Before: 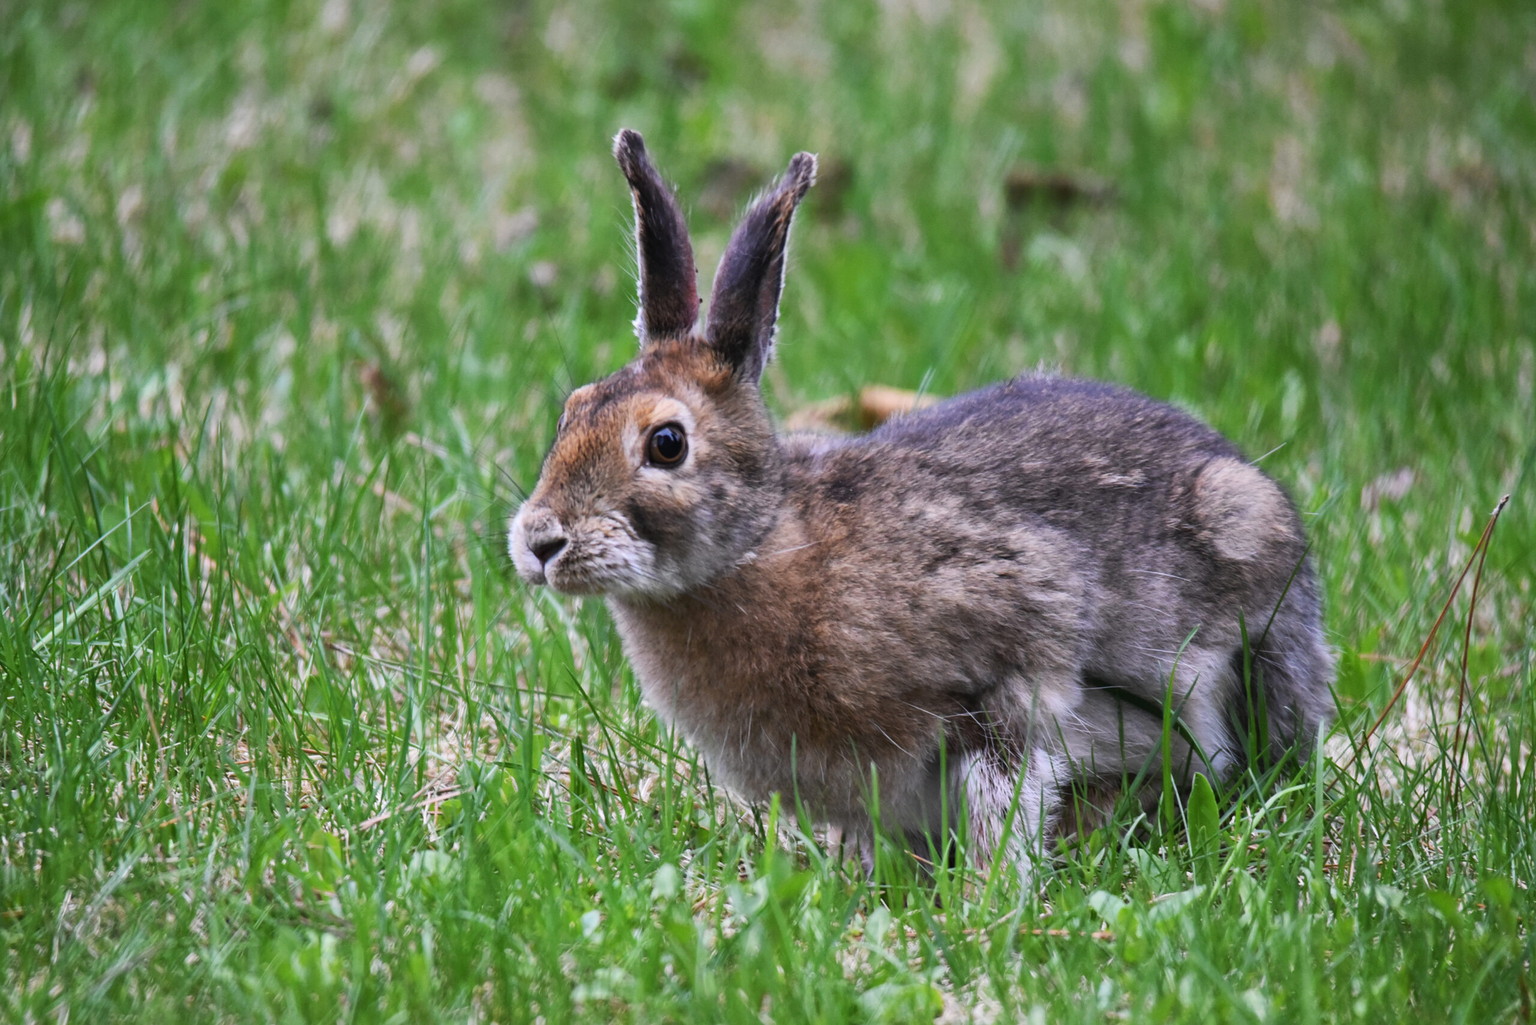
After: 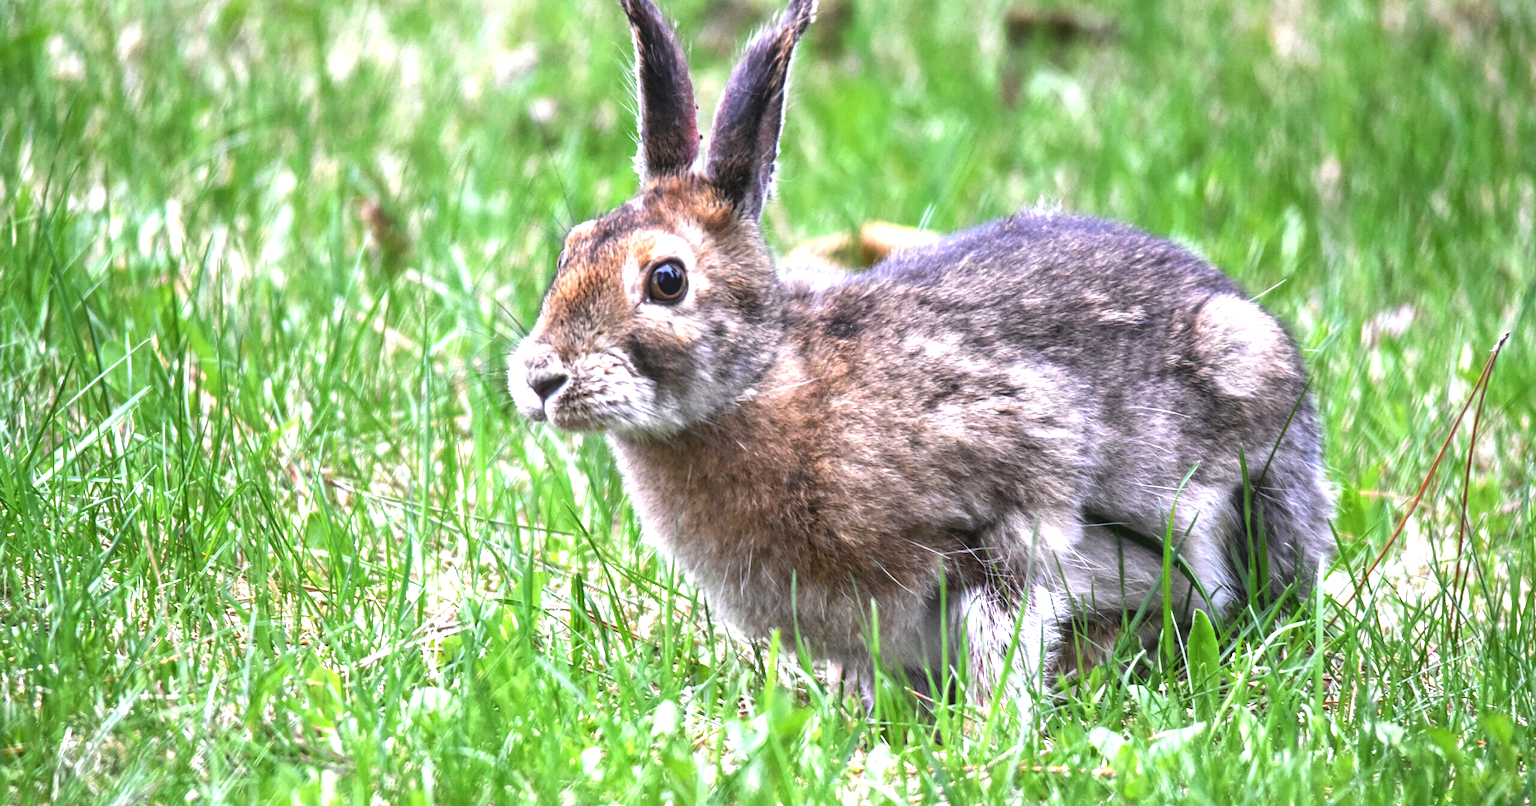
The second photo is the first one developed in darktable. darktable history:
crop and rotate: top 15.997%, bottom 5.333%
exposure: black level correction 0, exposure 1.2 EV, compensate highlight preservation false
local contrast: on, module defaults
